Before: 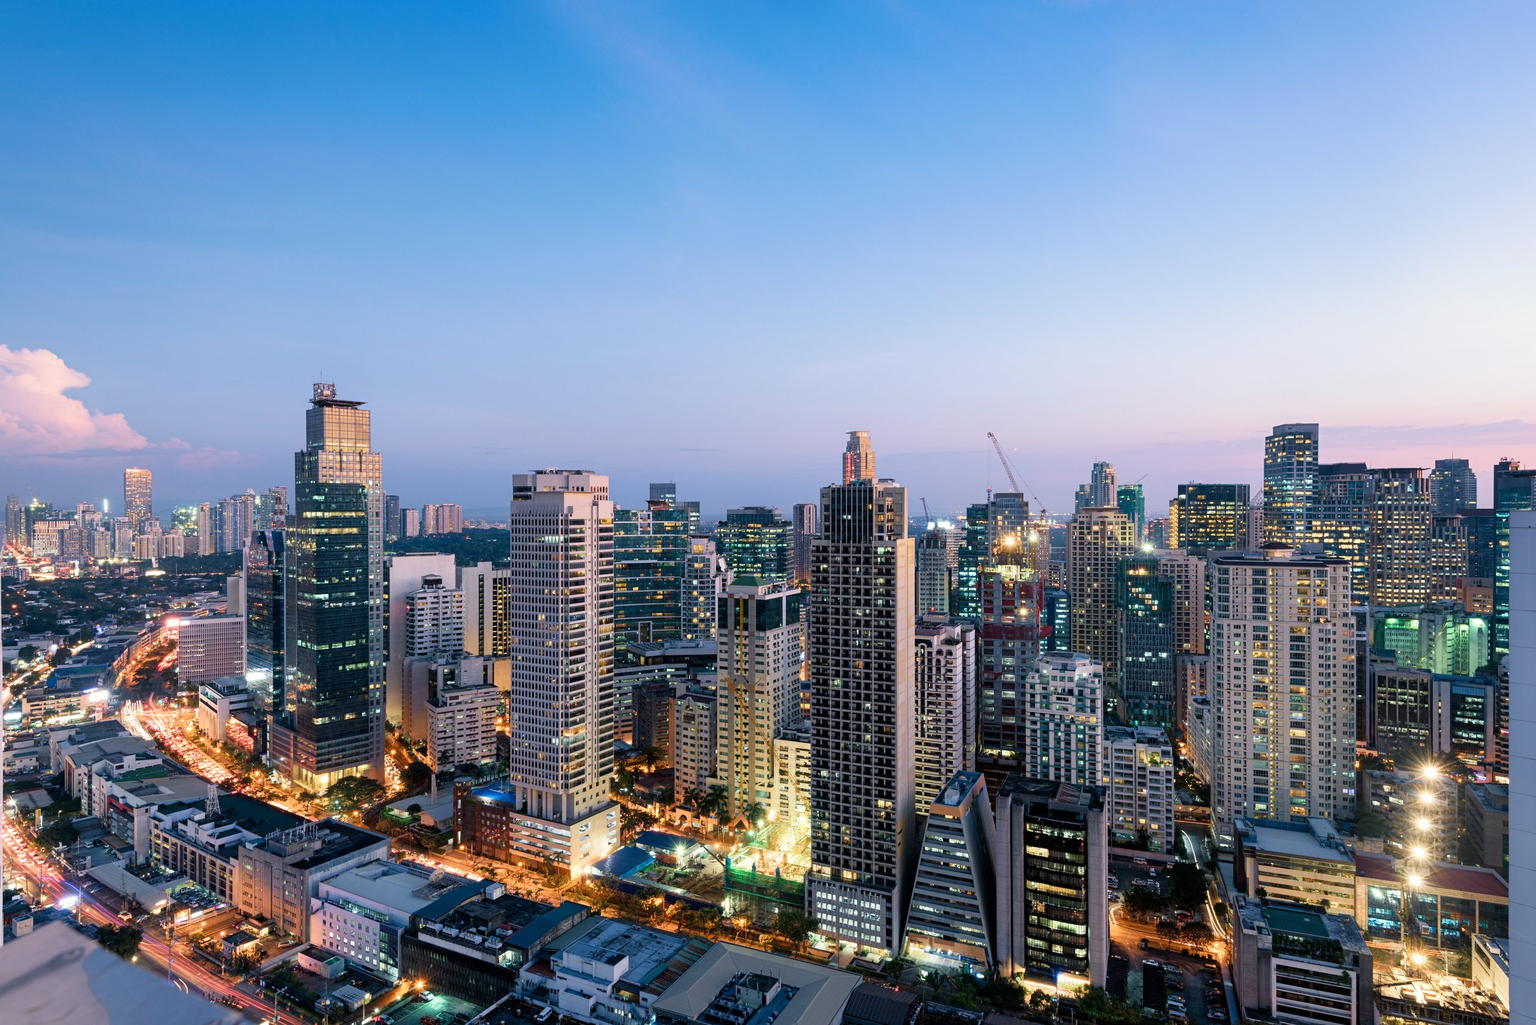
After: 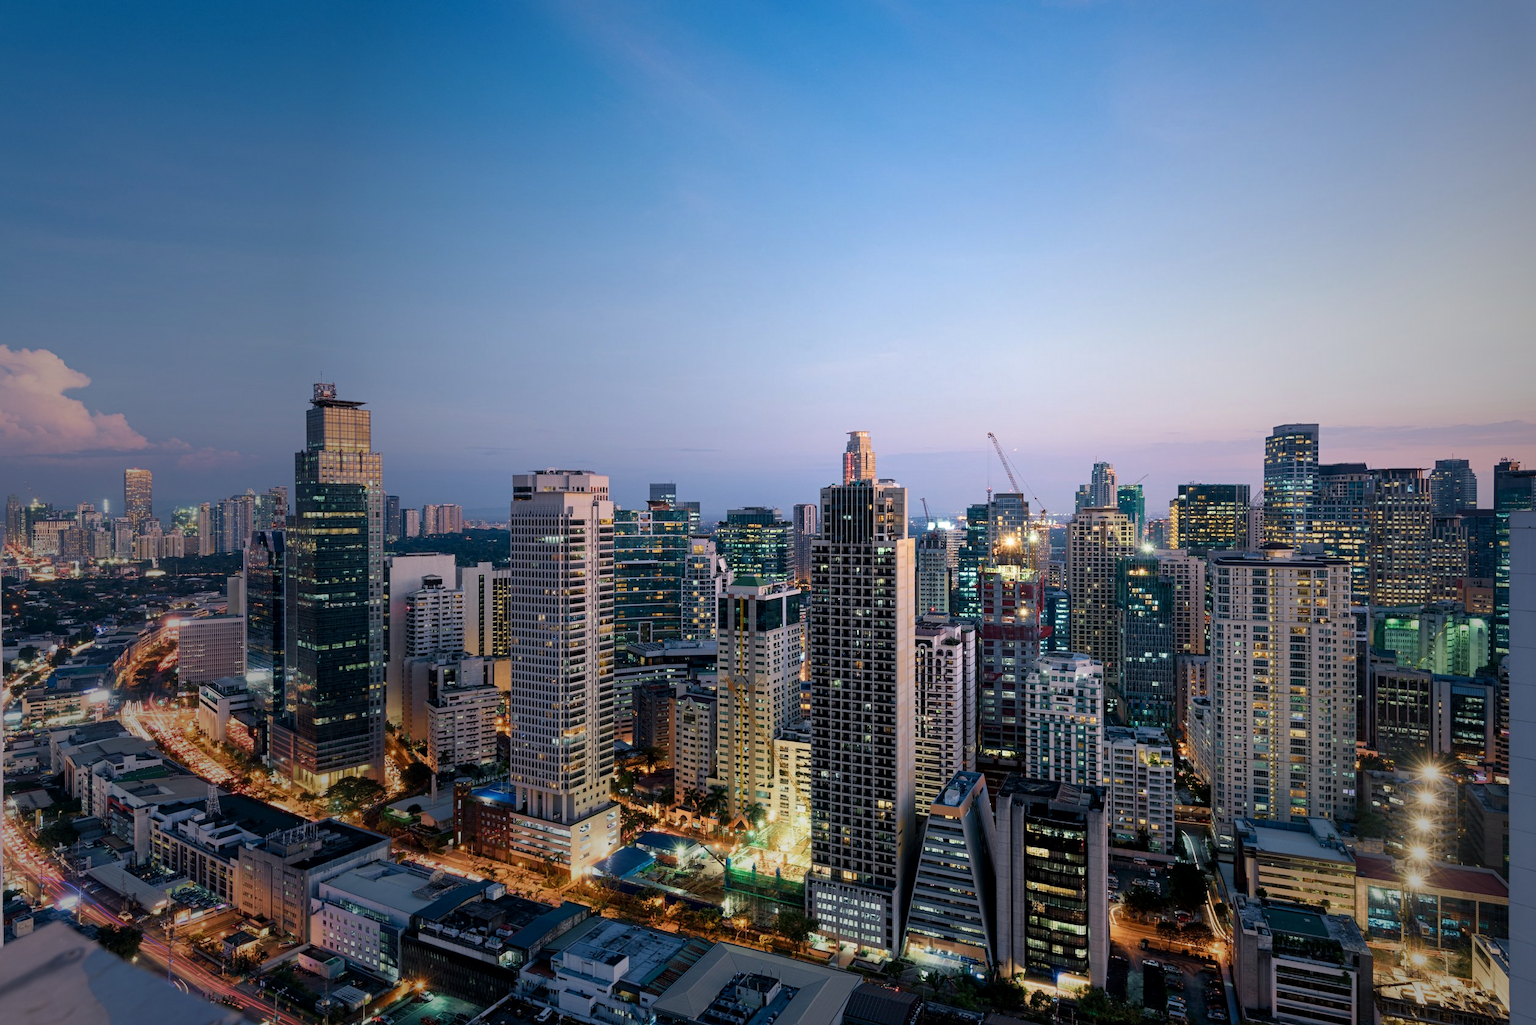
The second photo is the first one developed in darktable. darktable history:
local contrast: mode bilateral grid, contrast 20, coarseness 50, detail 119%, midtone range 0.2
vignetting: fall-off start 16.02%, fall-off radius 99.42%, brightness -0.589, saturation 0.001, center (0.217, -0.236), width/height ratio 0.718
